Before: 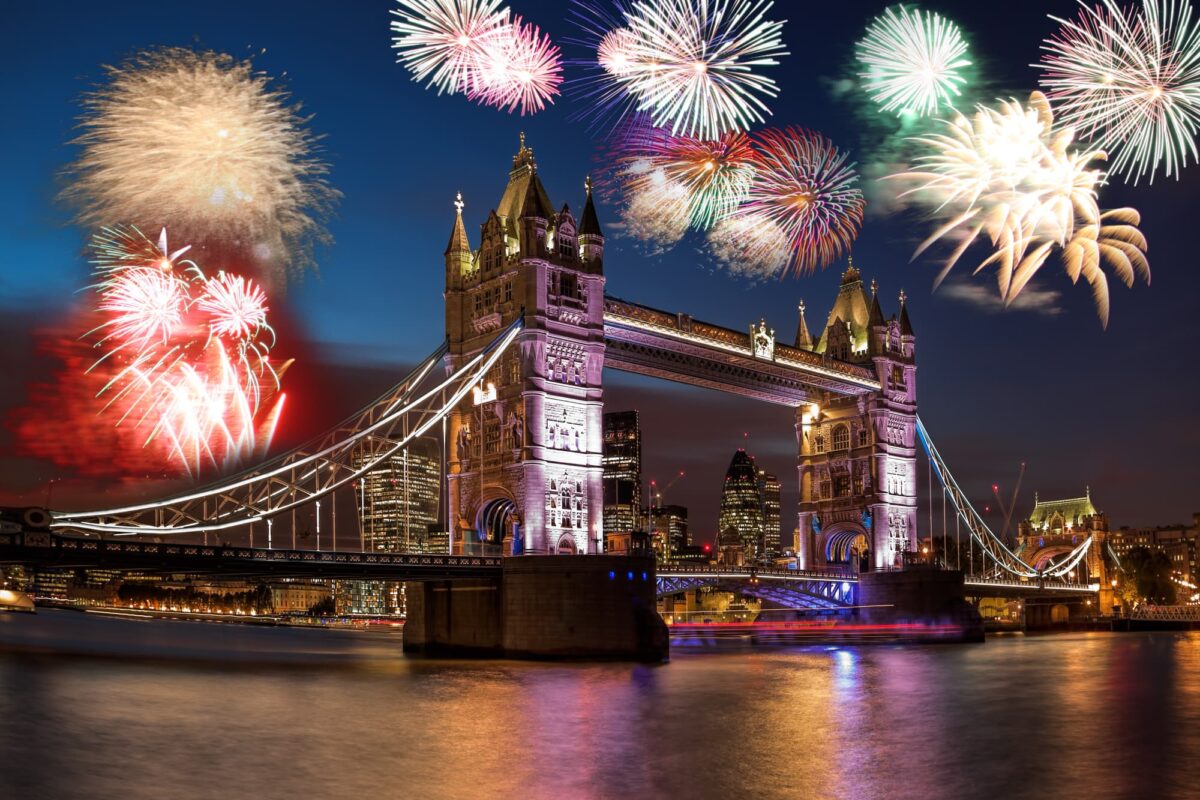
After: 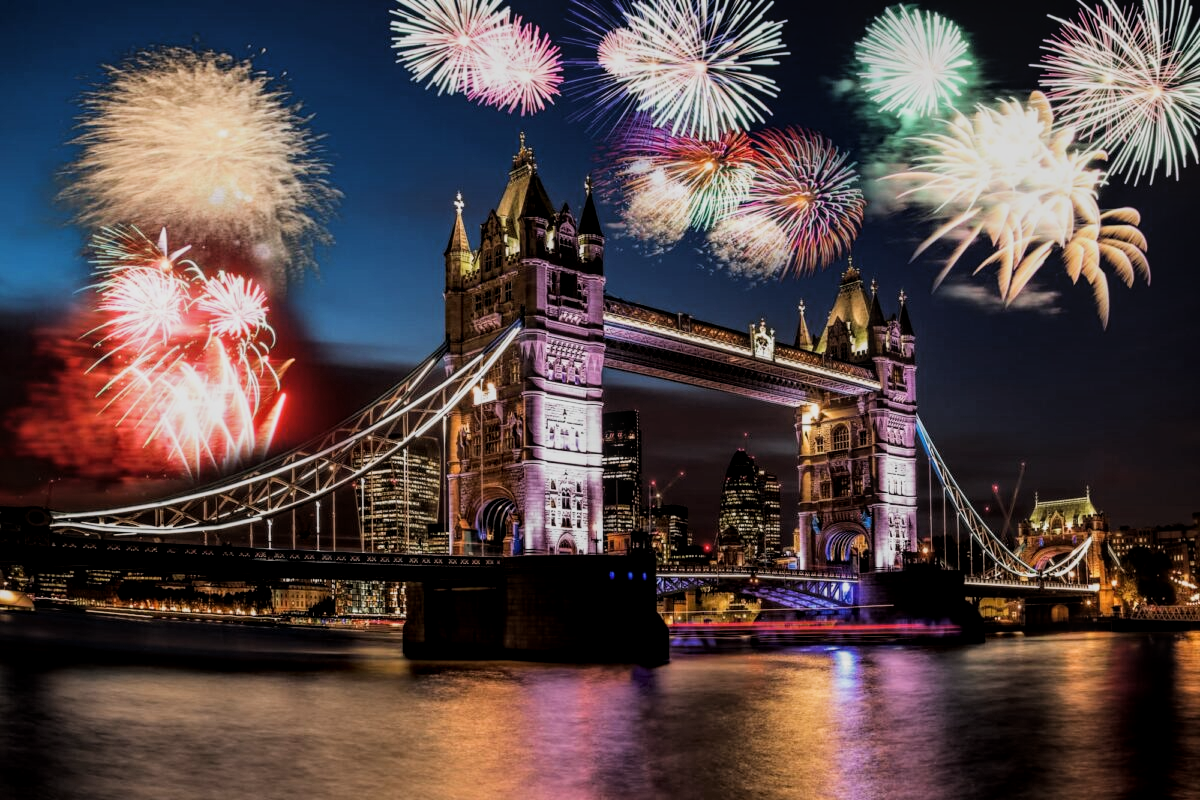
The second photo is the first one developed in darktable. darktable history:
local contrast: on, module defaults
filmic rgb: black relative exposure -7.49 EV, white relative exposure 5 EV, threshold 2.98 EV, structure ↔ texture 99.03%, hardness 3.33, contrast 1.298, enable highlight reconstruction true
